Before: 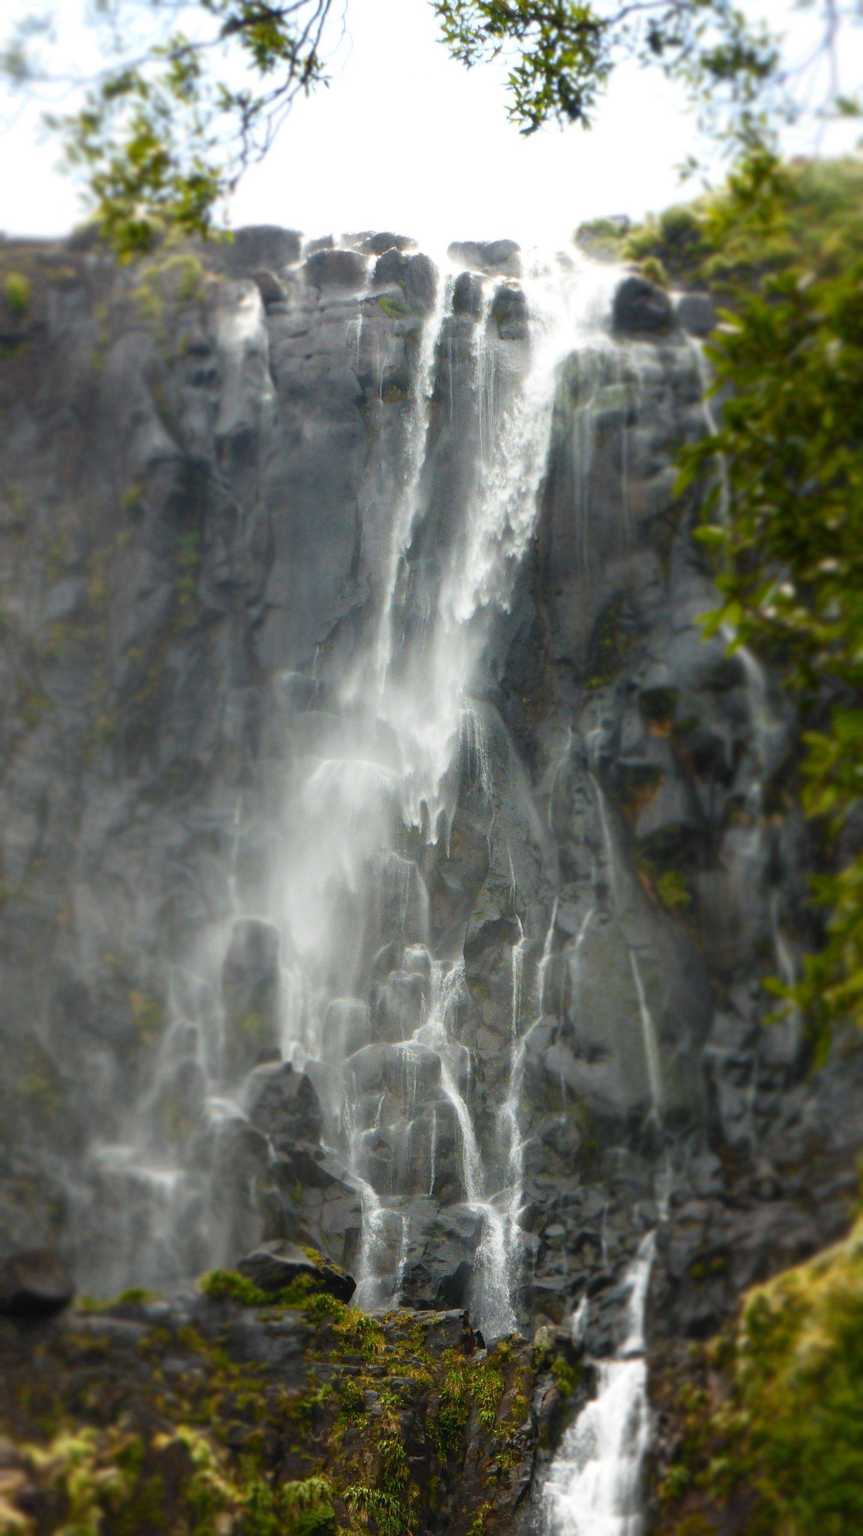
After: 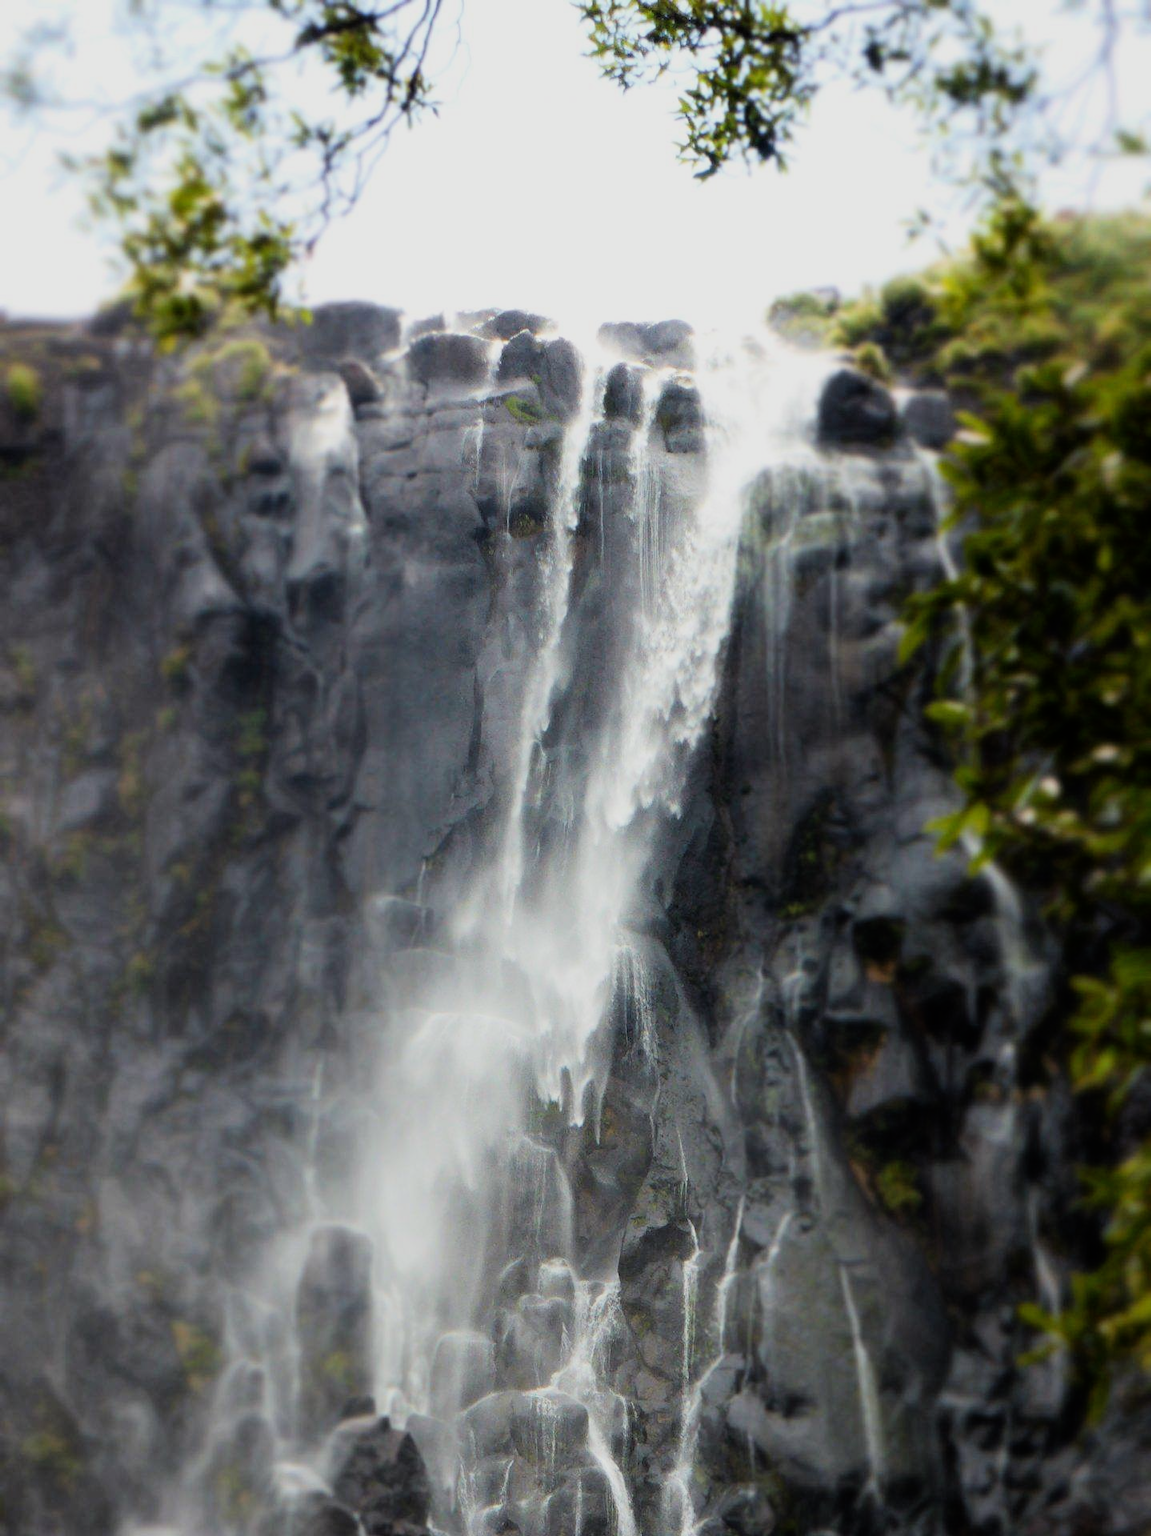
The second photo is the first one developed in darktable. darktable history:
filmic rgb: black relative exposure -7.65 EV, white relative exposure 4.56 EV, hardness 3.61, contrast 1.25
crop: bottom 24.988%
exposure: exposure 0.078 EV, compensate highlight preservation false
color balance: gamma [0.9, 0.988, 0.975, 1.025], gain [1.05, 1, 1, 1]
